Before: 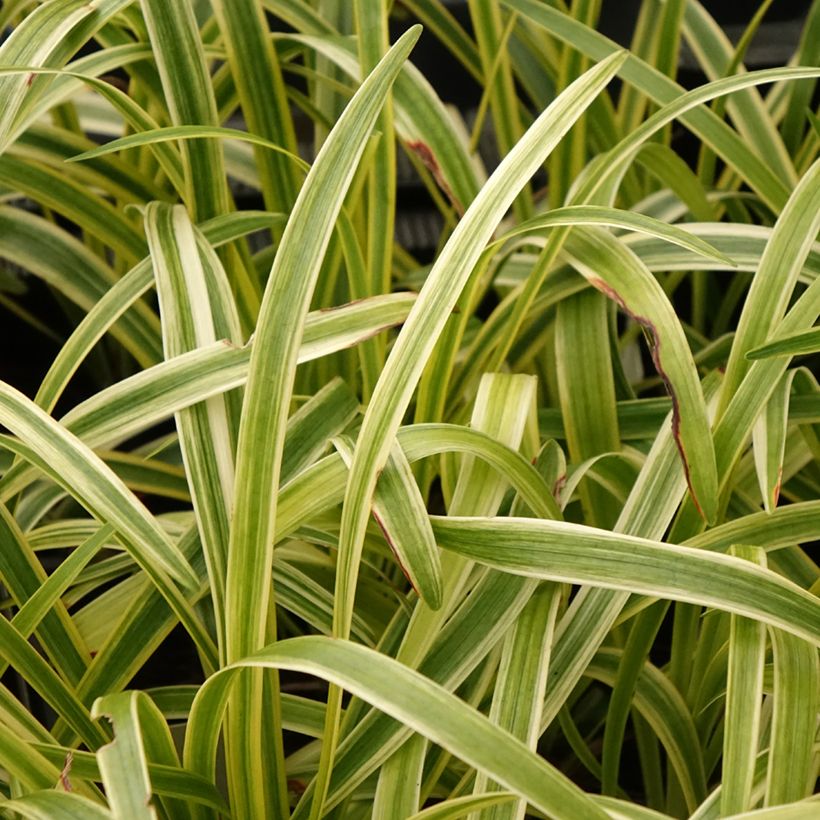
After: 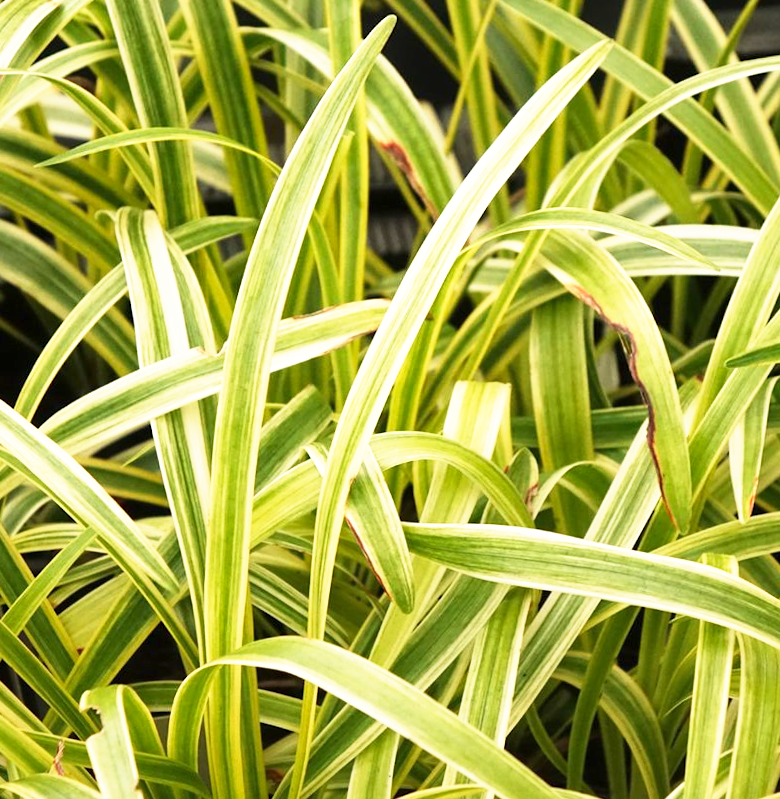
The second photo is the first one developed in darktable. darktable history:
base curve: curves: ch0 [(0, 0) (0.495, 0.917) (1, 1)], preserve colors none
rotate and perspective: rotation 0.074°, lens shift (vertical) 0.096, lens shift (horizontal) -0.041, crop left 0.043, crop right 0.952, crop top 0.024, crop bottom 0.979
